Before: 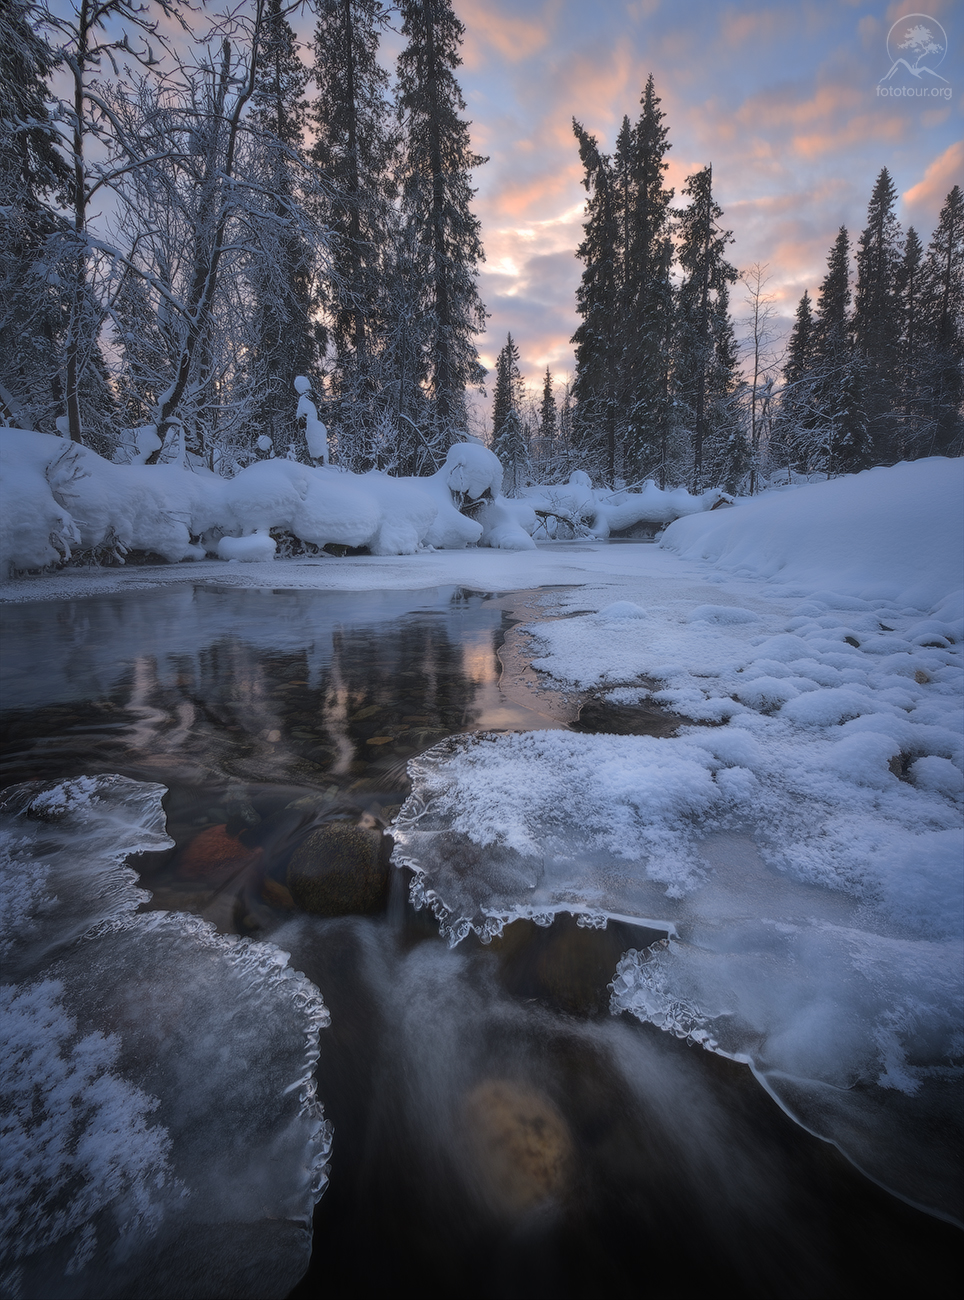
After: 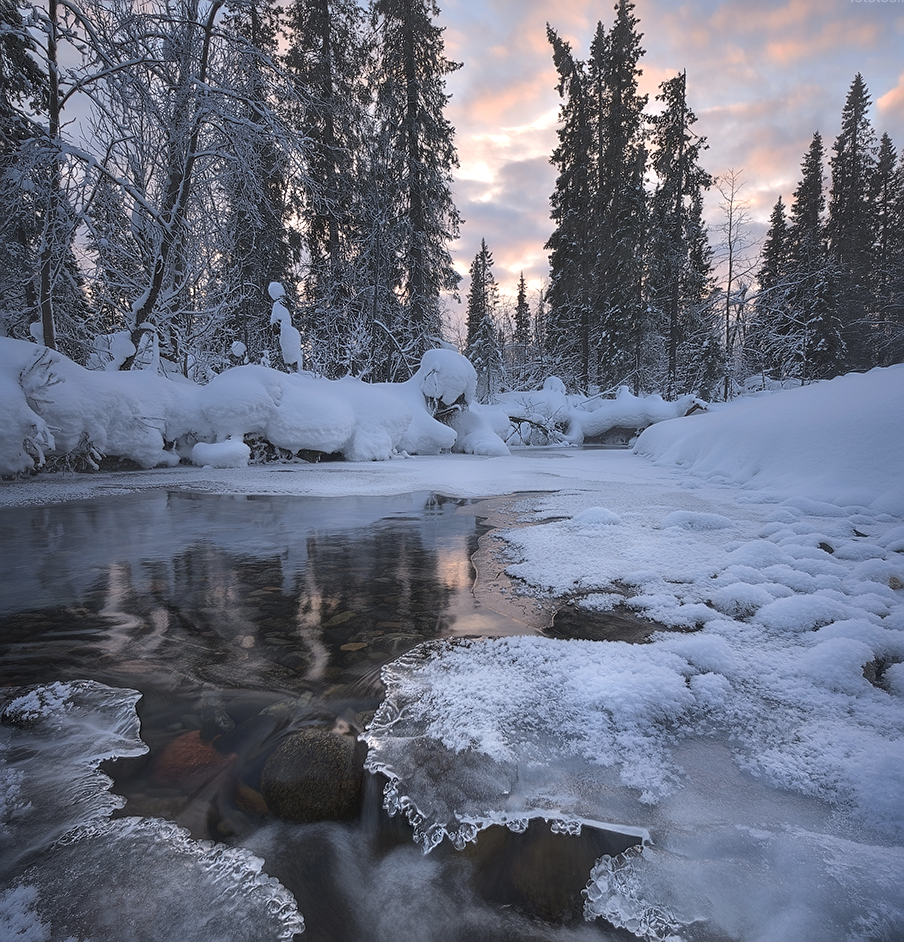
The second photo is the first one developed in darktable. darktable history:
exposure: exposure 0.3 EV, compensate highlight preservation false
crop: left 2.737%, top 7.287%, right 3.421%, bottom 20.179%
sharpen: on, module defaults
color balance: input saturation 80.07%
